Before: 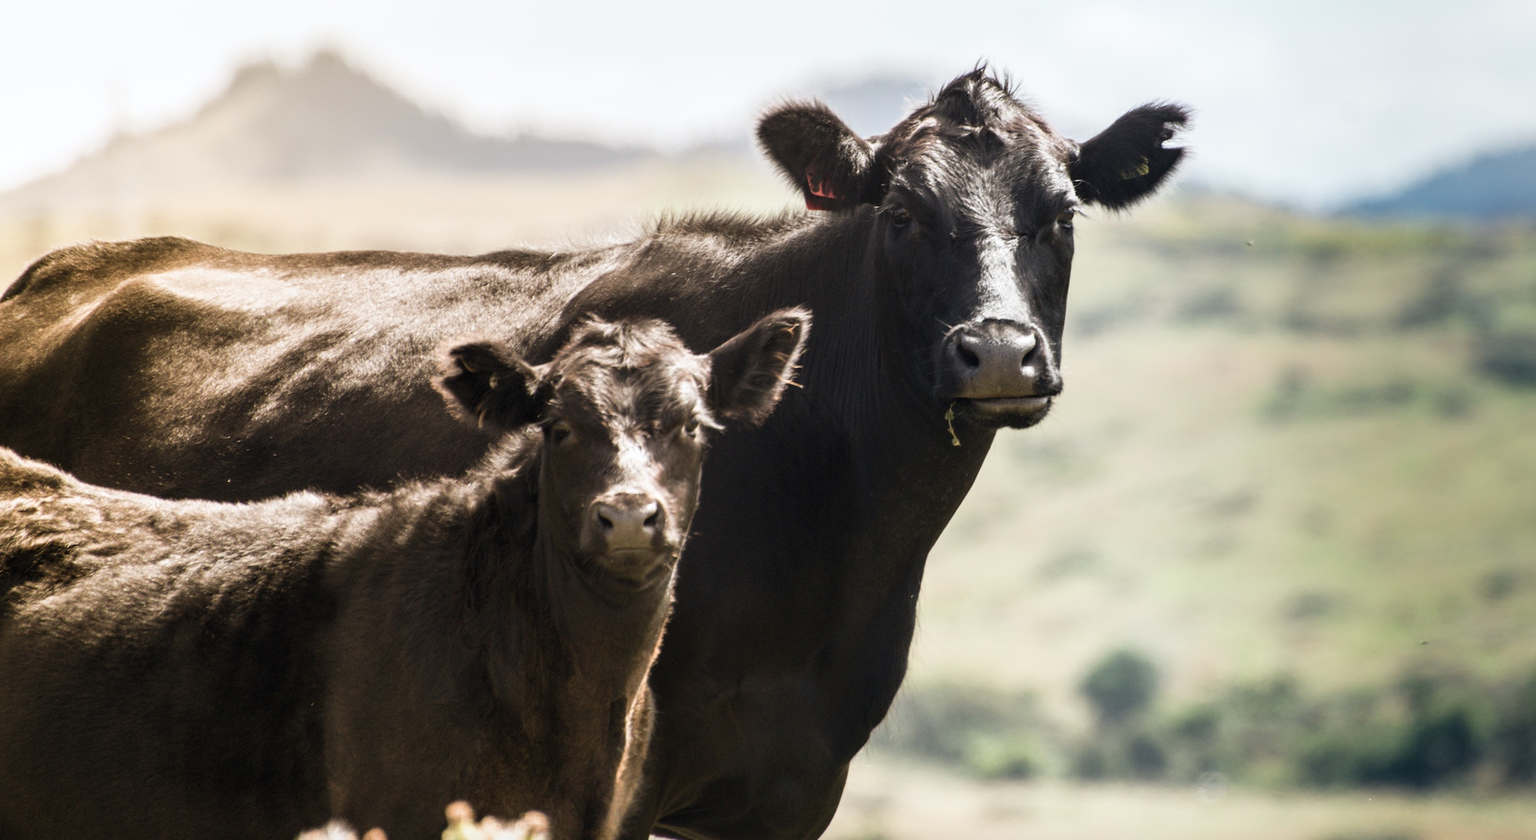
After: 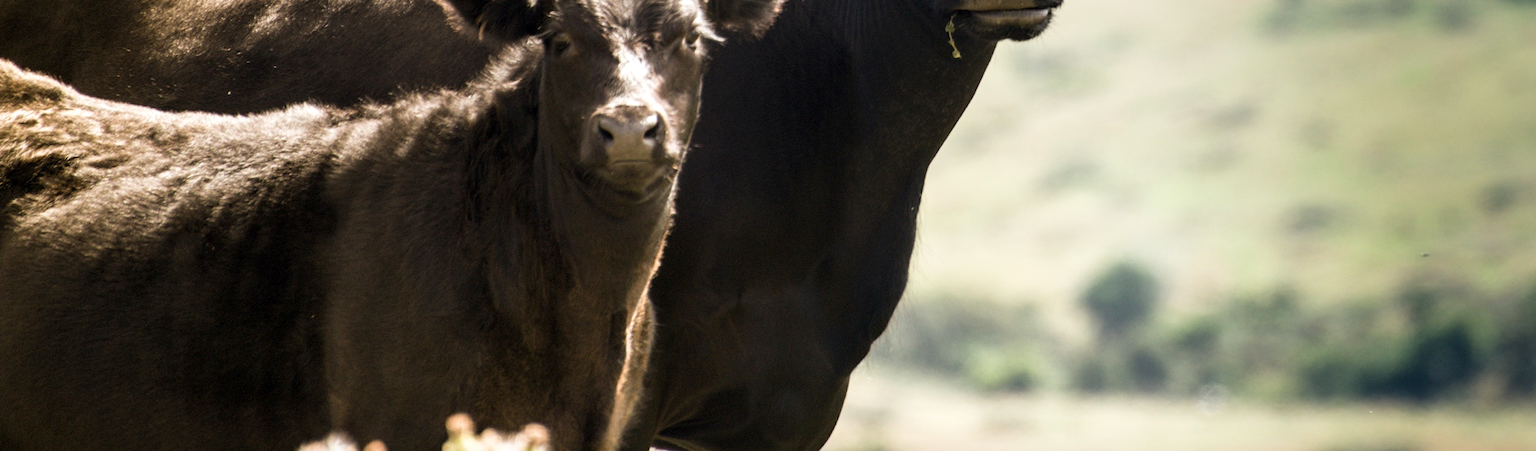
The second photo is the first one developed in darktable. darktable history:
exposure: black level correction 0.002, exposure 0.15 EV, compensate highlight preservation false
crop and rotate: top 46.237%
